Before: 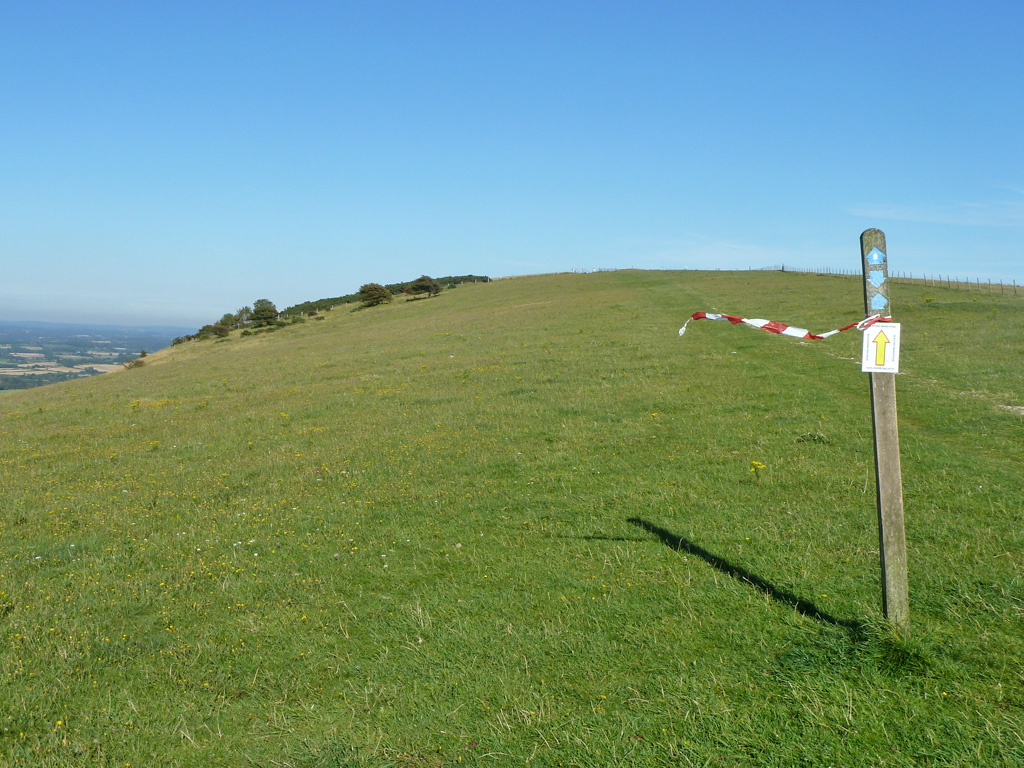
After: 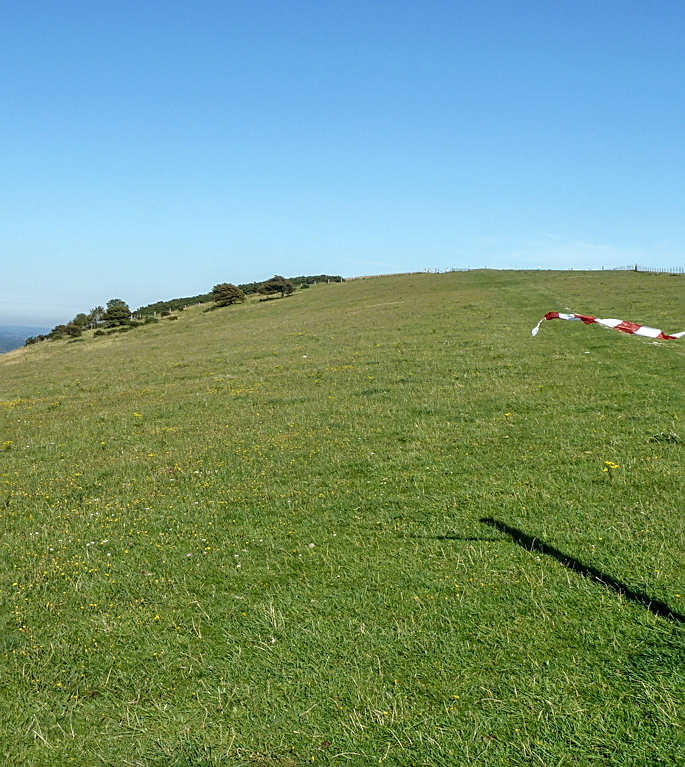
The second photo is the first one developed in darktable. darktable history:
crop and rotate: left 14.411%, right 18.656%
local contrast: highlights 61%, detail 143%, midtone range 0.435
sharpen: on, module defaults
